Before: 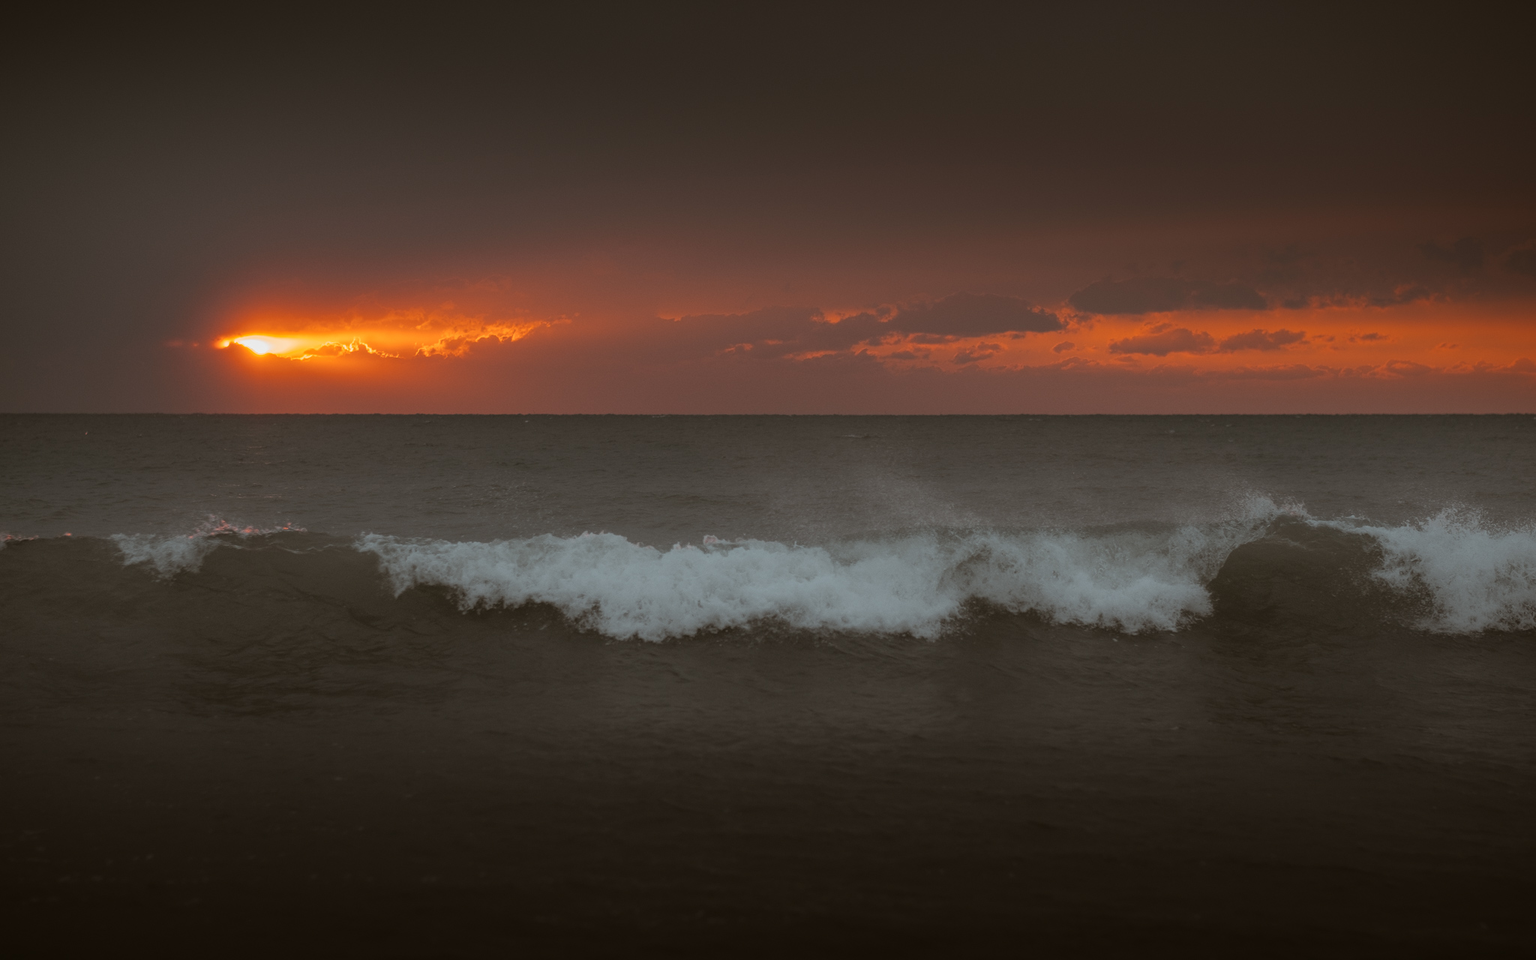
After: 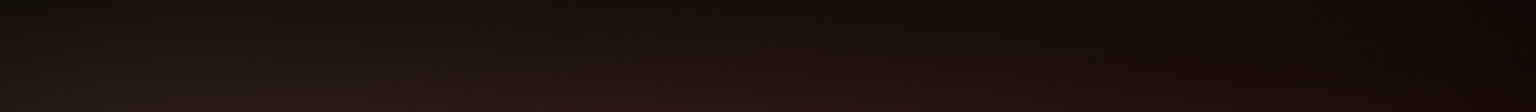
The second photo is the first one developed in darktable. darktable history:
velvia: strength 27%
sigmoid: contrast 1.81, skew -0.21, preserve hue 0%, red attenuation 0.1, red rotation 0.035, green attenuation 0.1, green rotation -0.017, blue attenuation 0.15, blue rotation -0.052, base primaries Rec2020
crop and rotate: left 9.644%, top 9.491%, right 6.021%, bottom 80.509%
graduated density: rotation -180°, offset 27.42
